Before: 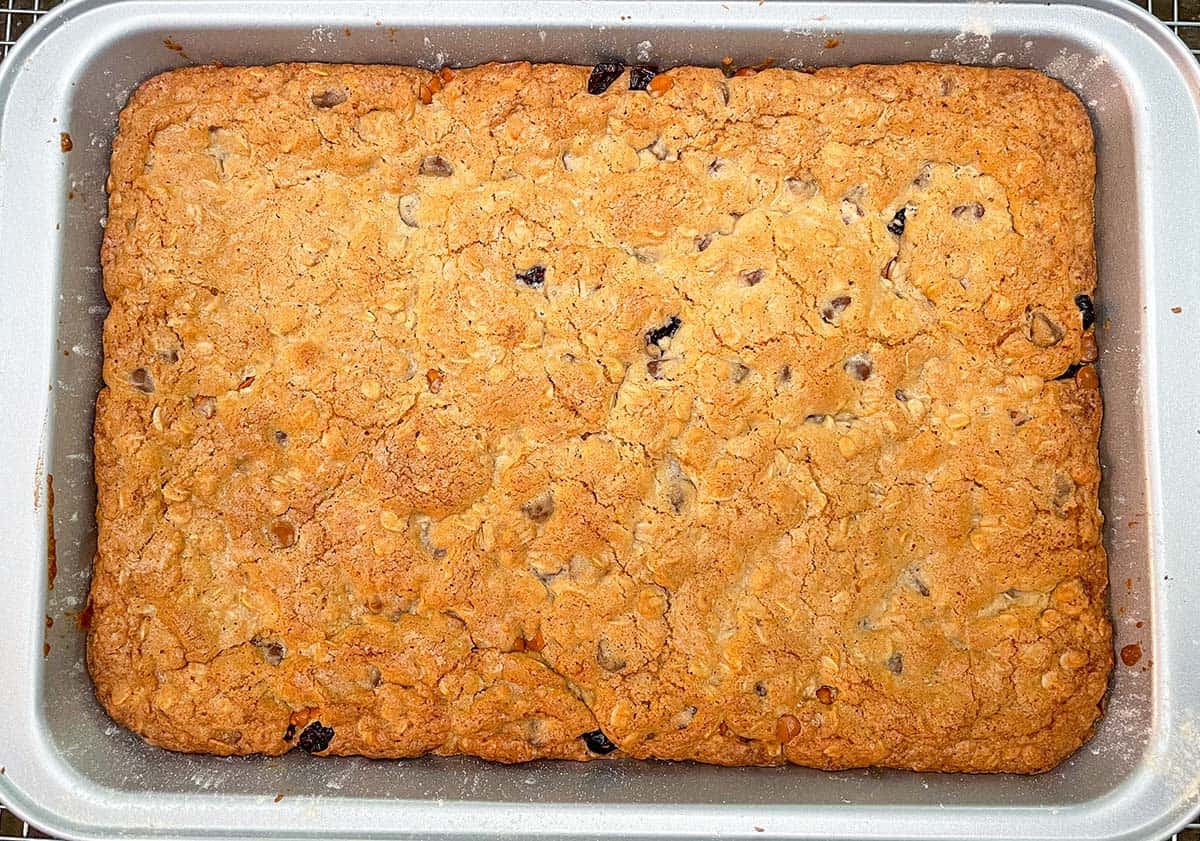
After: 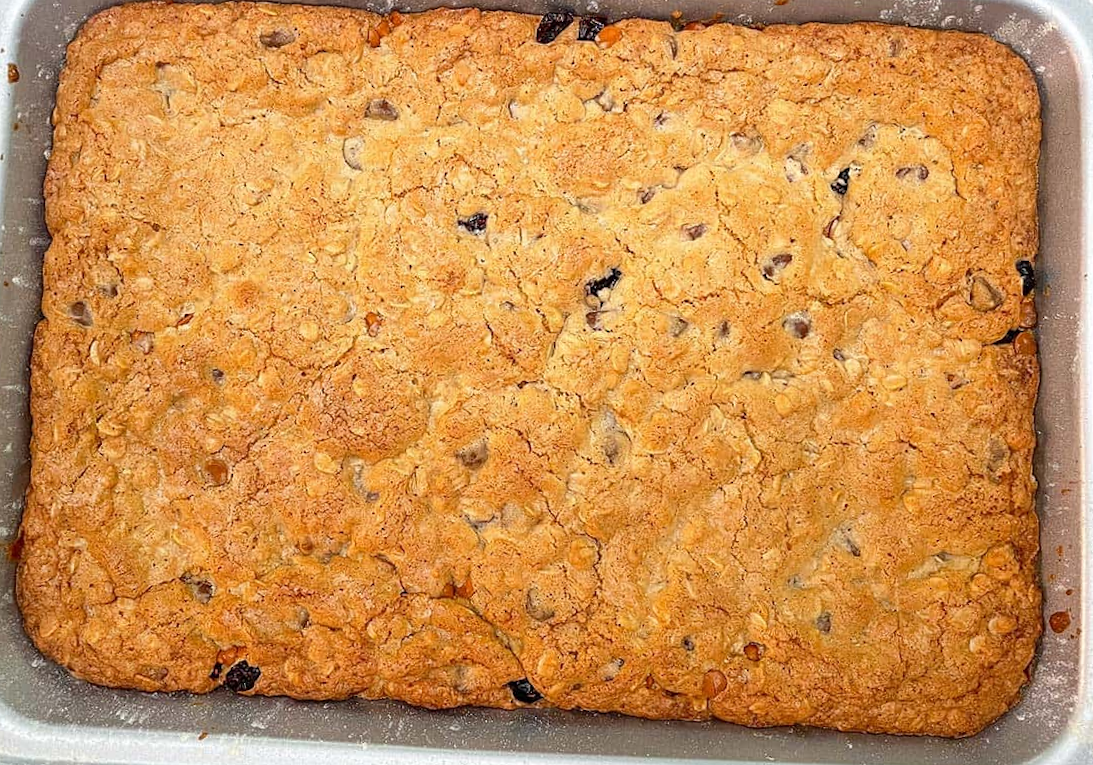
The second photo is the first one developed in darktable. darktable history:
crop and rotate: angle -1.97°, left 3.116%, top 4.037%, right 1.38%, bottom 0.574%
